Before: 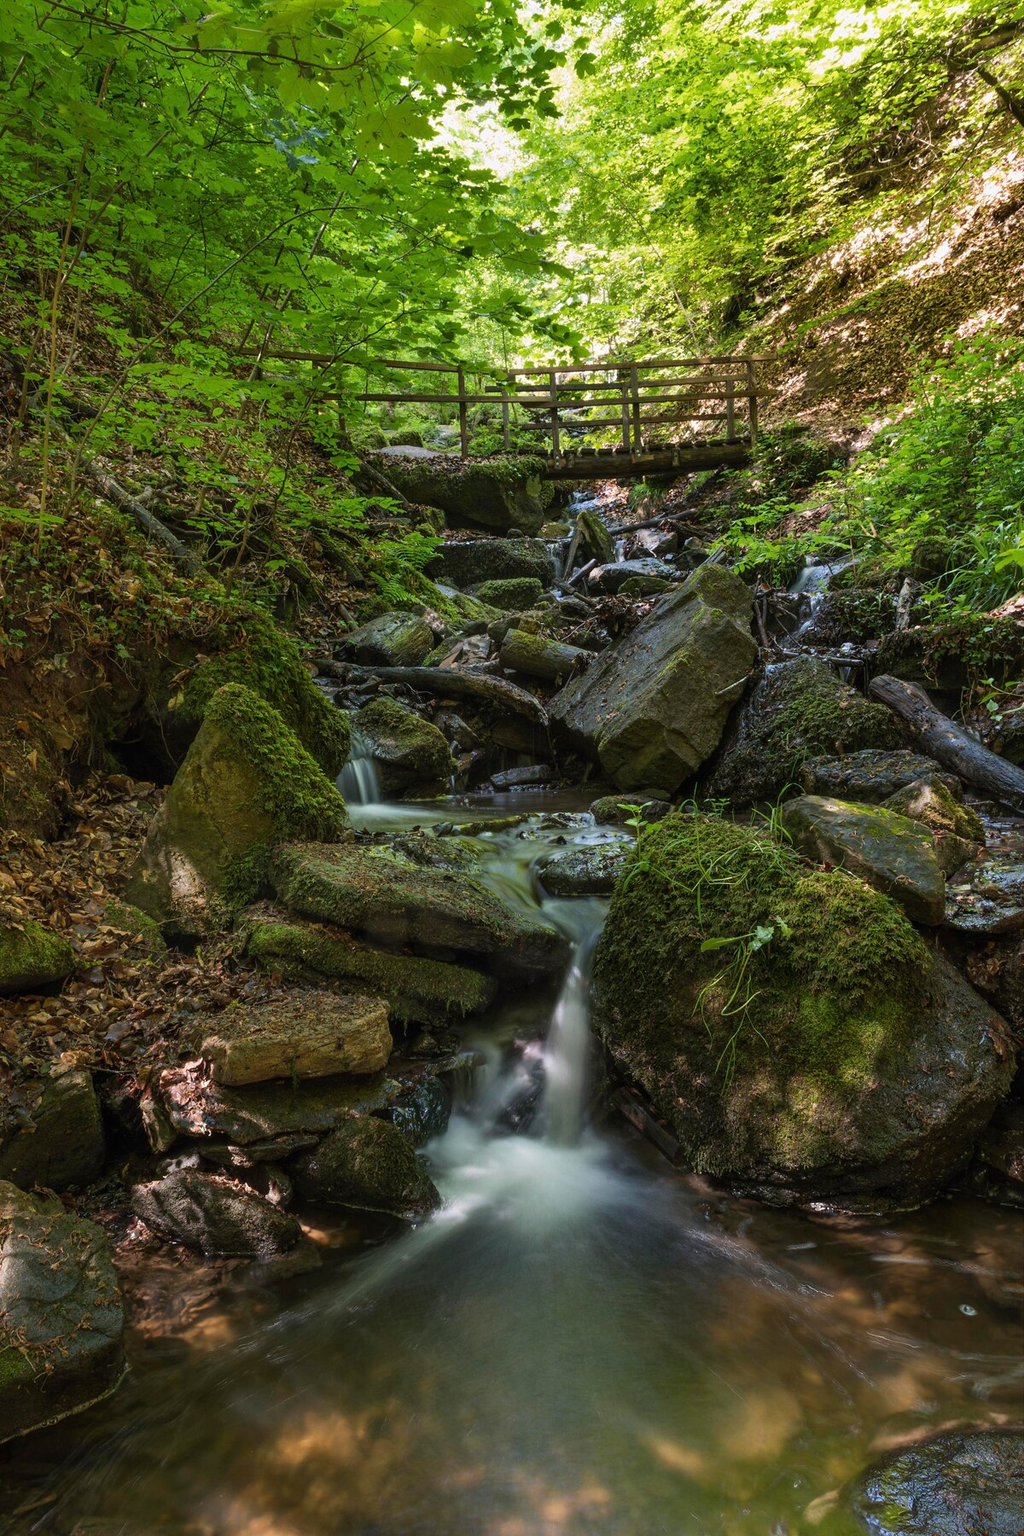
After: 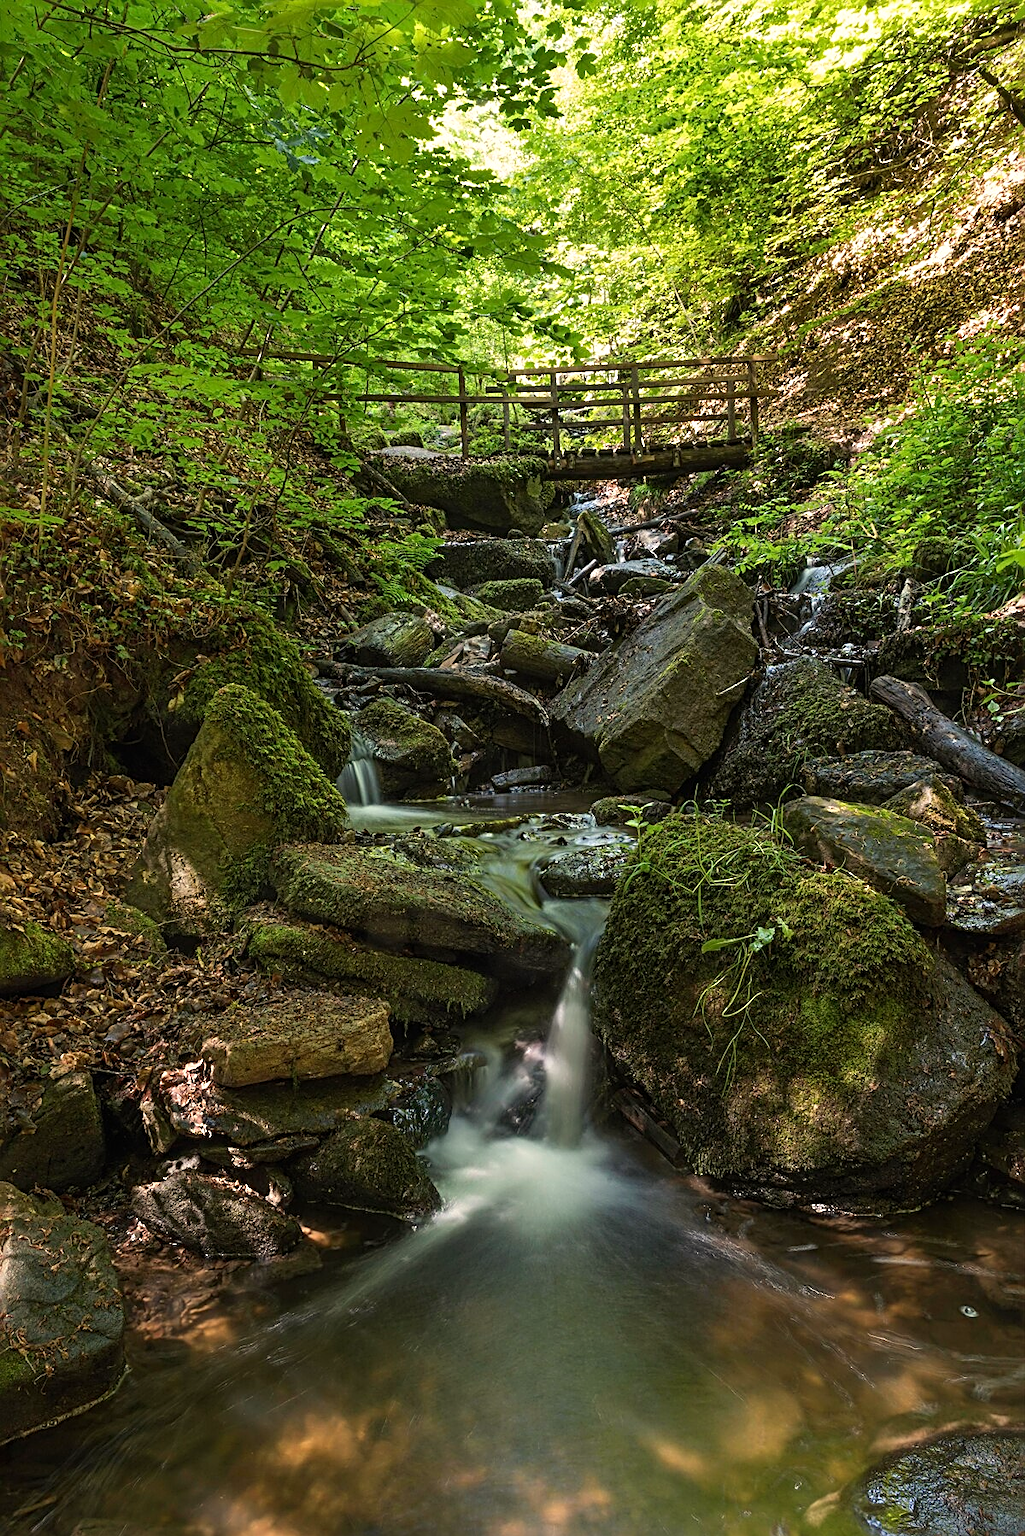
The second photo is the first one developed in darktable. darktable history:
crop: bottom 0.071%
white balance: red 1.029, blue 0.92
levels: levels [0, 0.48, 0.961]
sharpen: radius 2.584, amount 0.688
